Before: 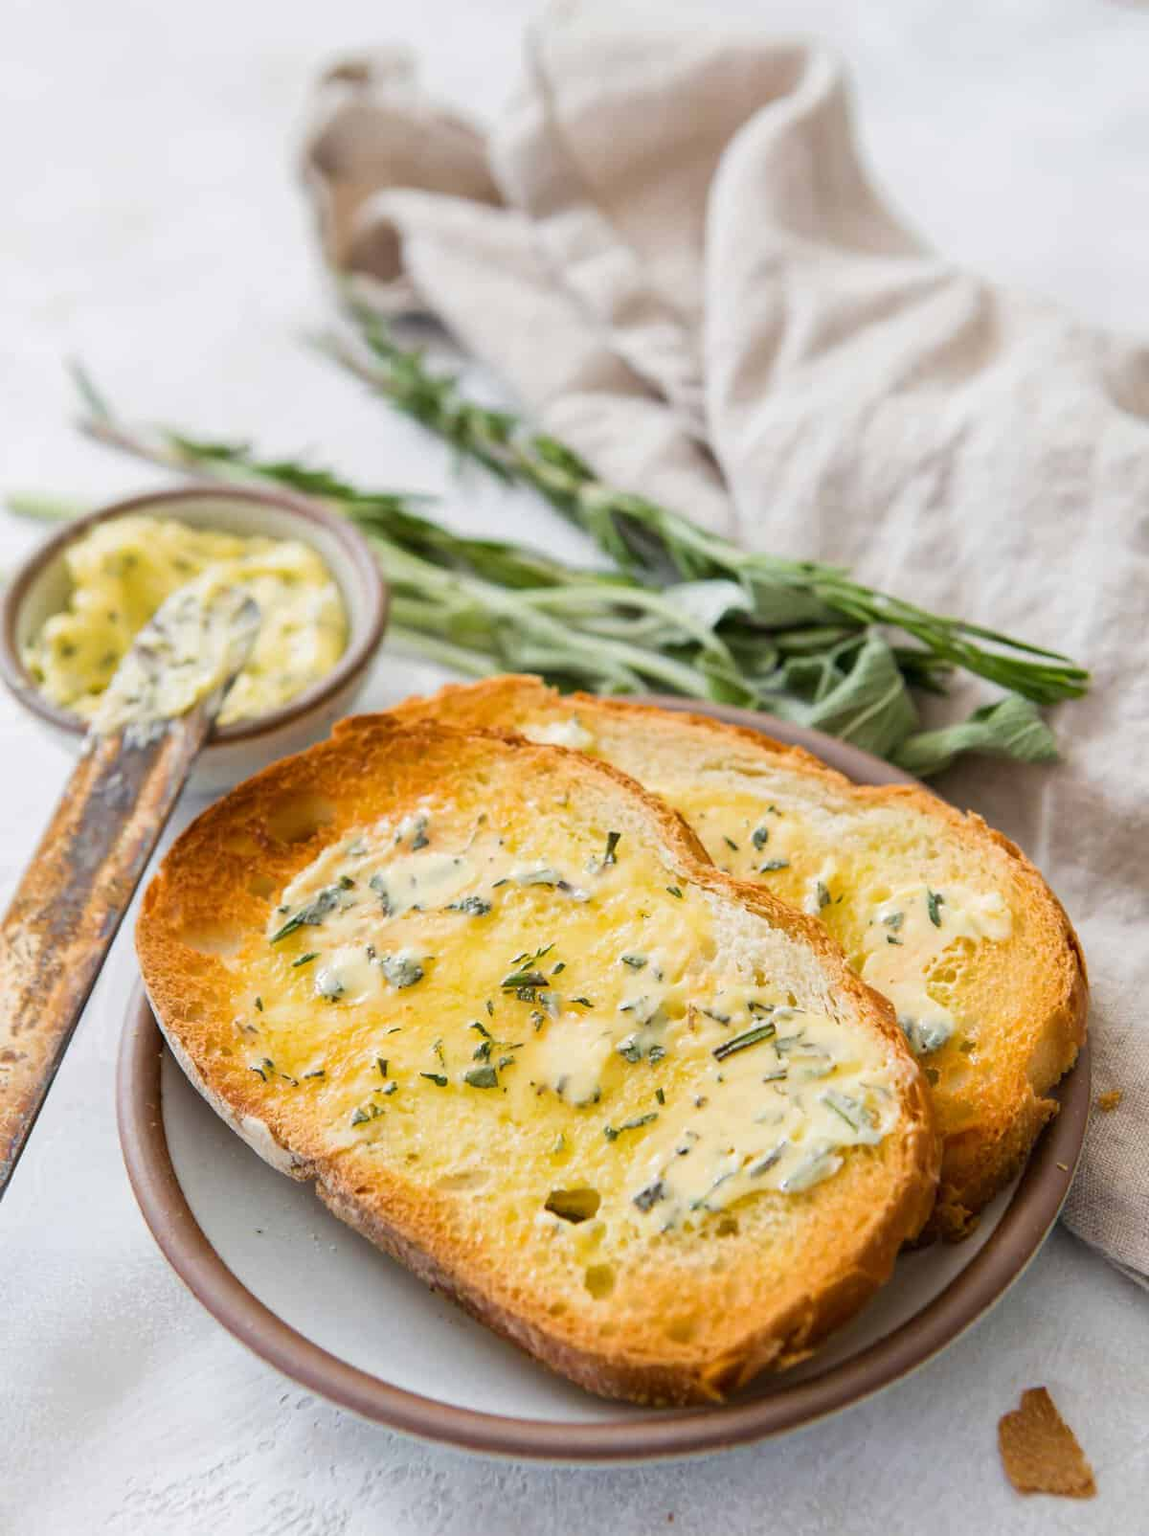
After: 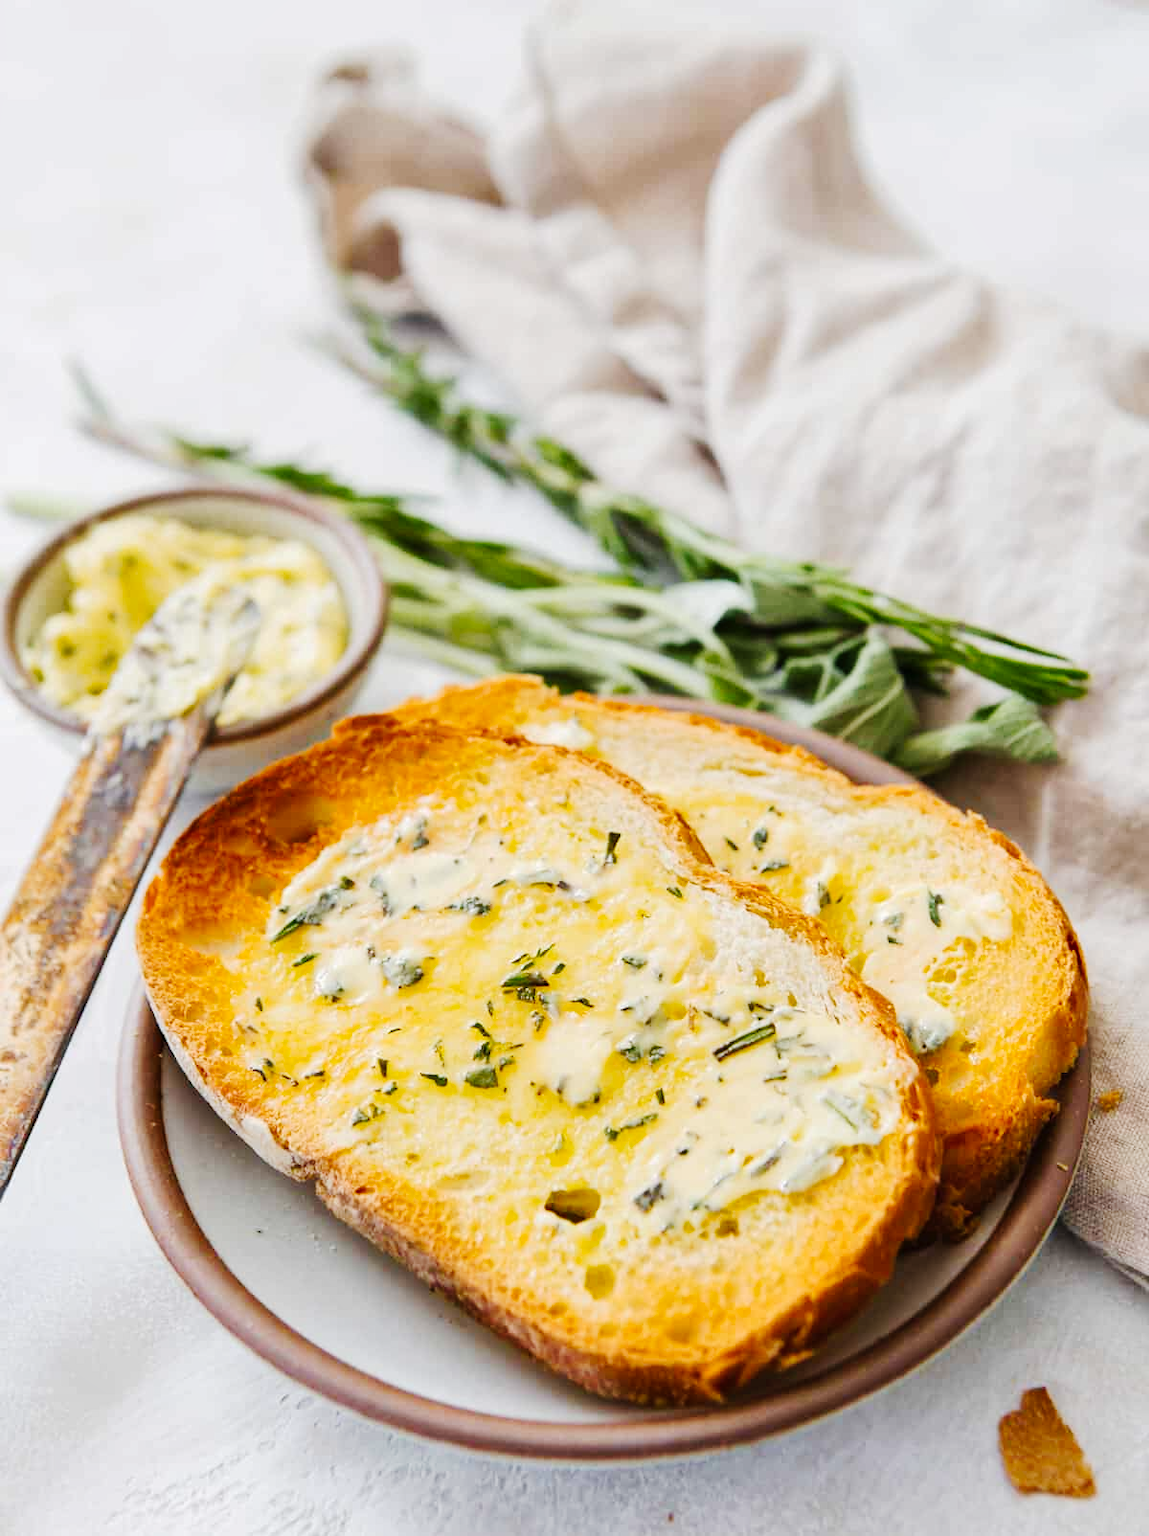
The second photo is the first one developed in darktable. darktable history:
shadows and highlights: shadows 37.27, highlights -28.18, soften with gaussian
tone curve: curves: ch0 [(0, 0) (0.003, 0.002) (0.011, 0.009) (0.025, 0.019) (0.044, 0.031) (0.069, 0.04) (0.1, 0.059) (0.136, 0.092) (0.177, 0.134) (0.224, 0.192) (0.277, 0.262) (0.335, 0.348) (0.399, 0.446) (0.468, 0.554) (0.543, 0.646) (0.623, 0.731) (0.709, 0.807) (0.801, 0.867) (0.898, 0.931) (1, 1)], preserve colors none
